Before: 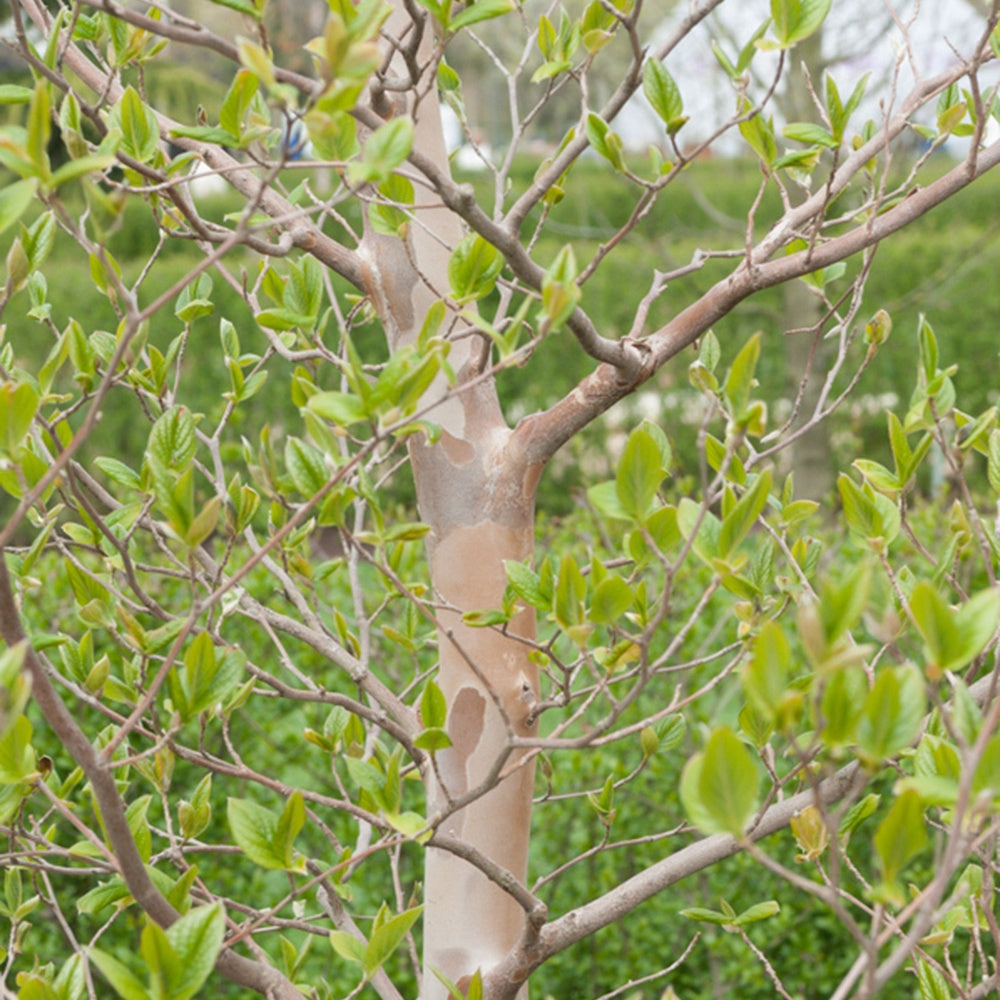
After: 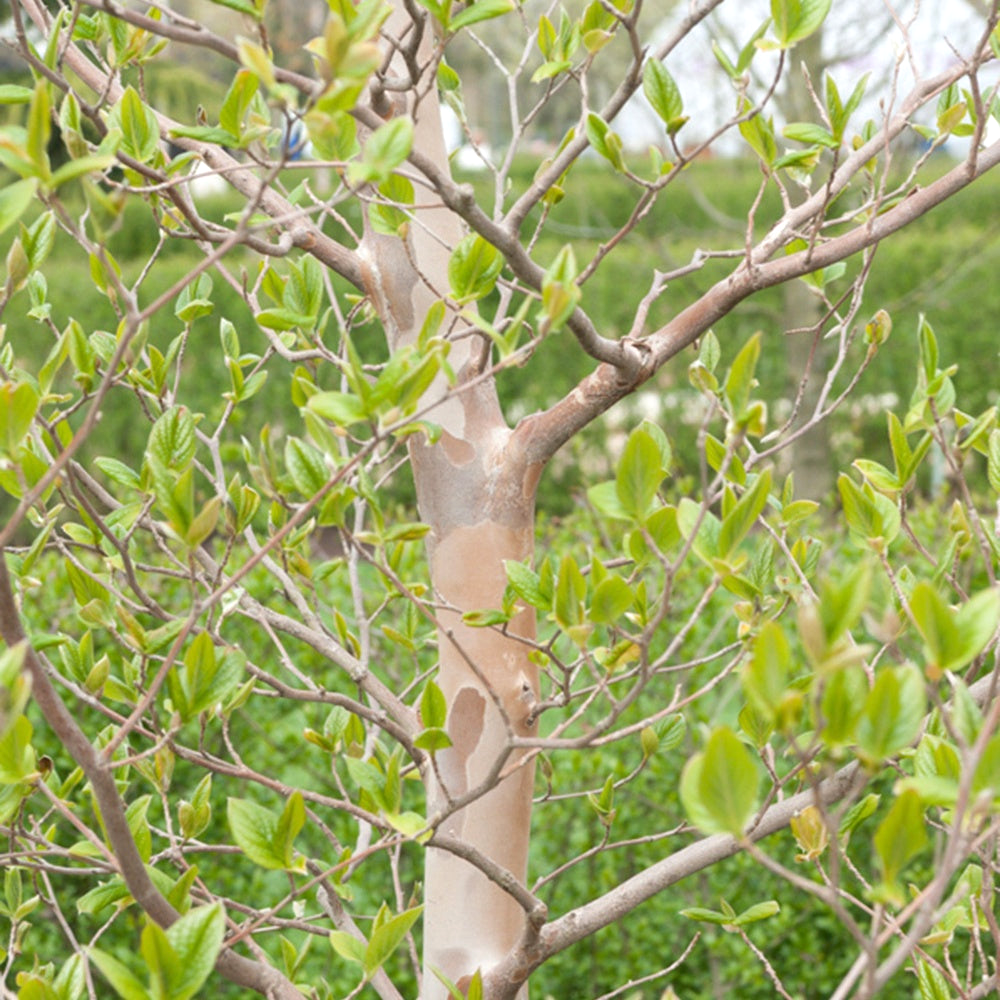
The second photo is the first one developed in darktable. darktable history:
exposure: exposure 0.244 EV, compensate highlight preservation false
